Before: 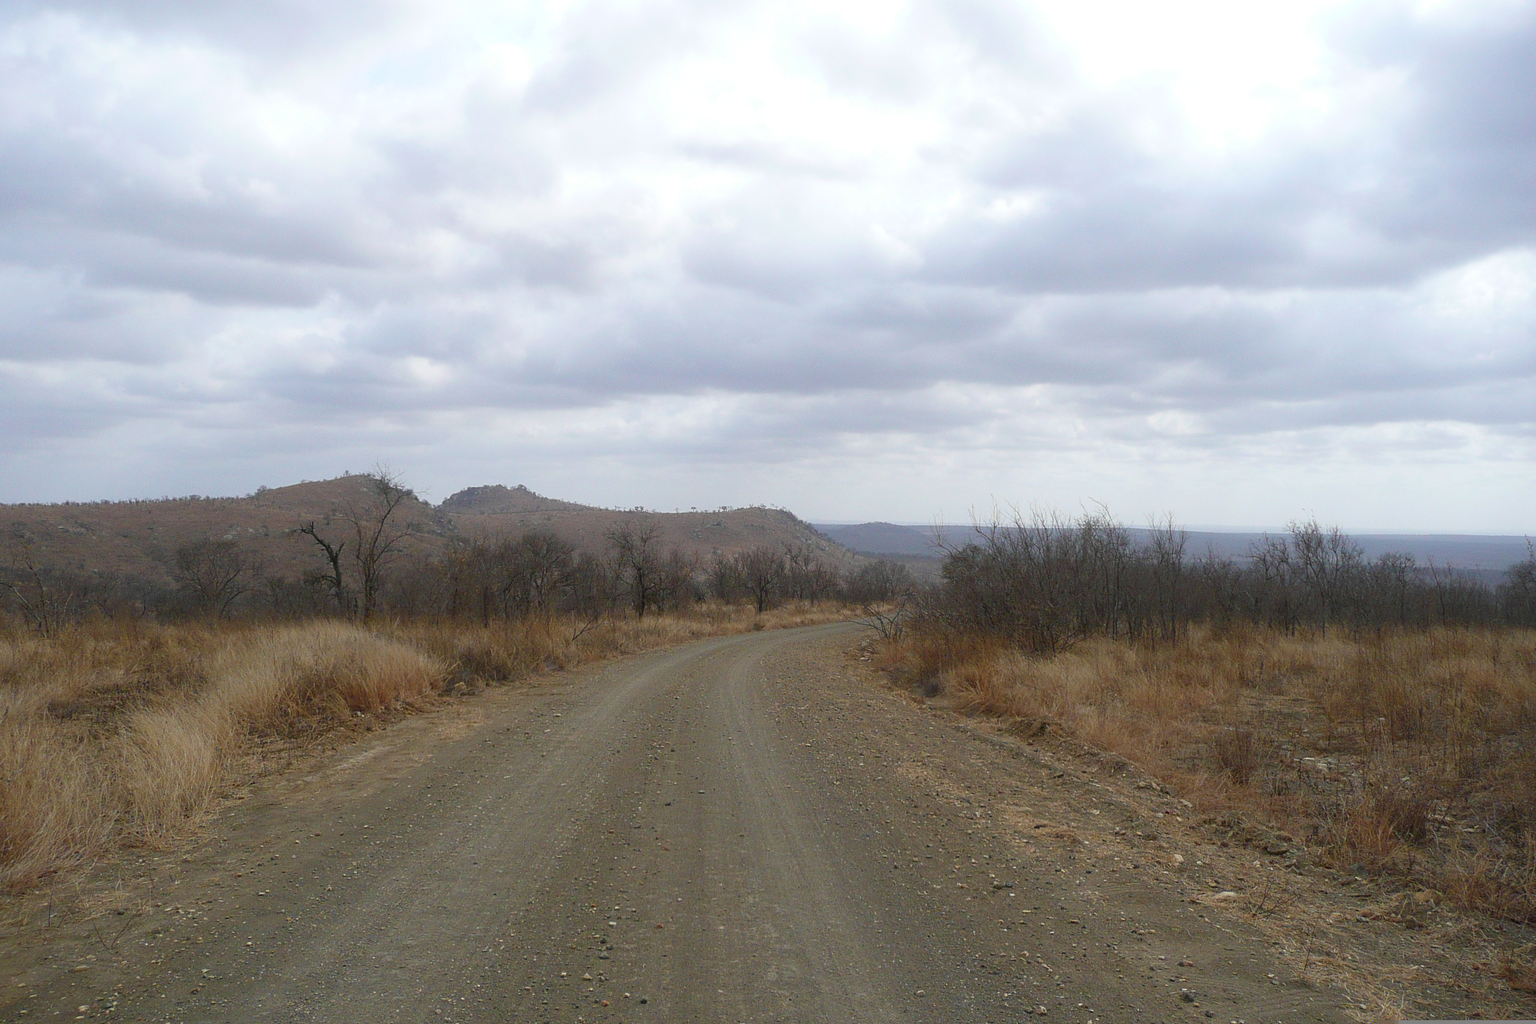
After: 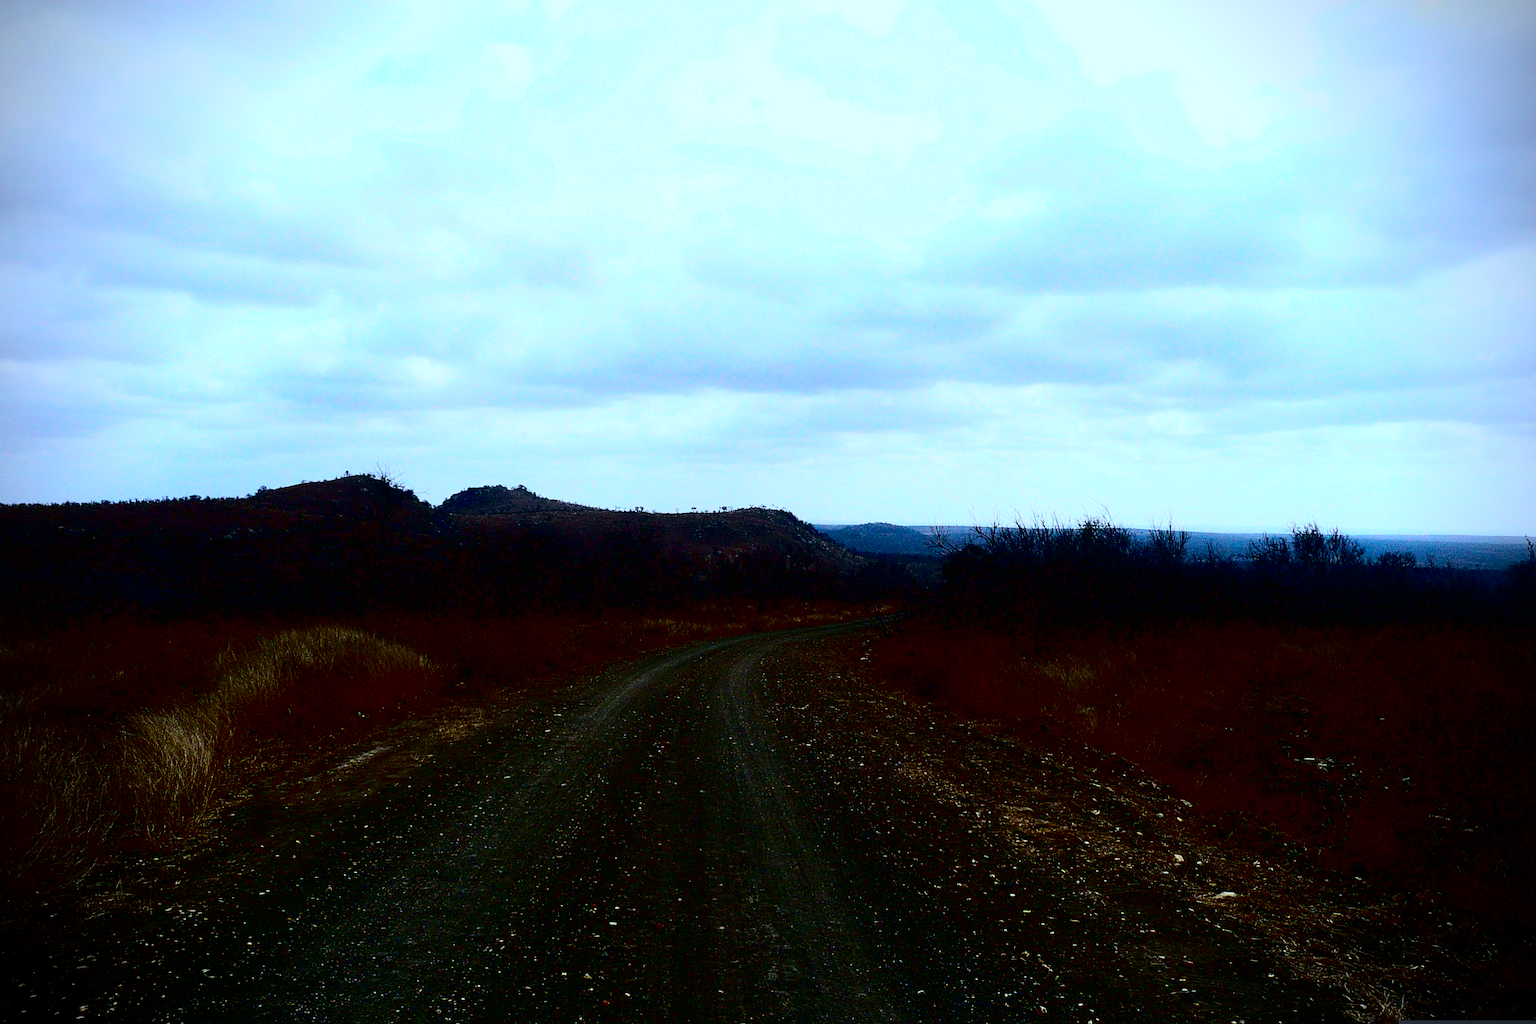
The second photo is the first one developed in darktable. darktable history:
vignetting: fall-off radius 45.09%, brightness -0.71, saturation -0.482
contrast brightness saturation: contrast 0.777, brightness -0.983, saturation 0.984
color calibration: illuminant custom, x 0.368, y 0.373, temperature 4338.99 K
